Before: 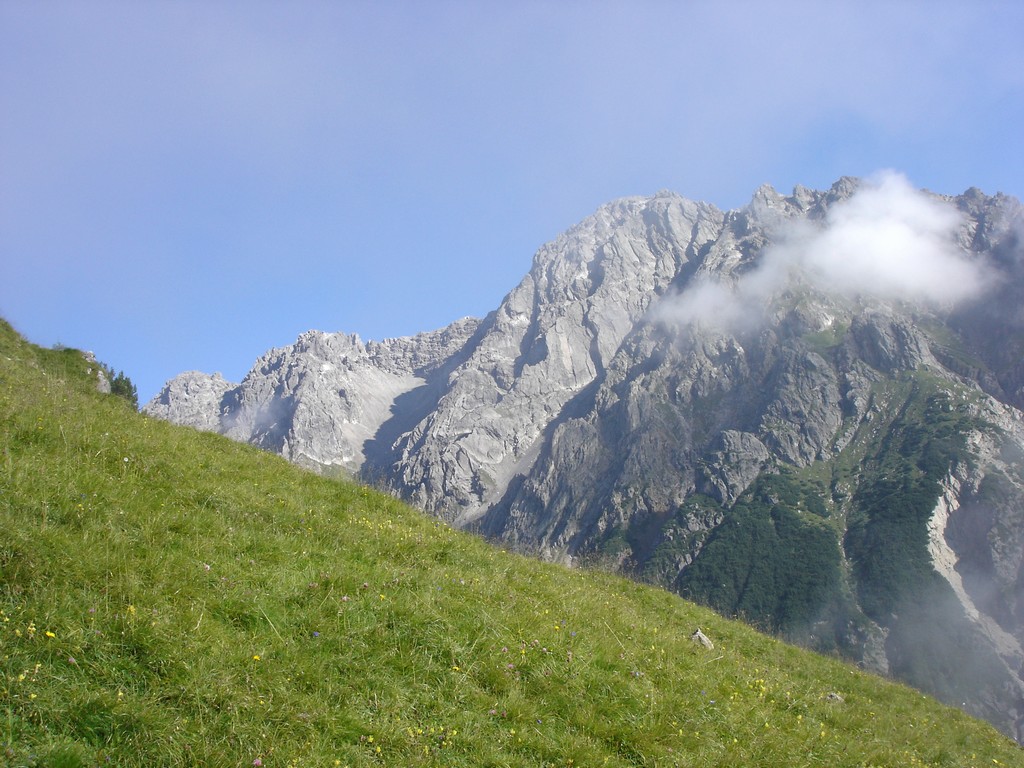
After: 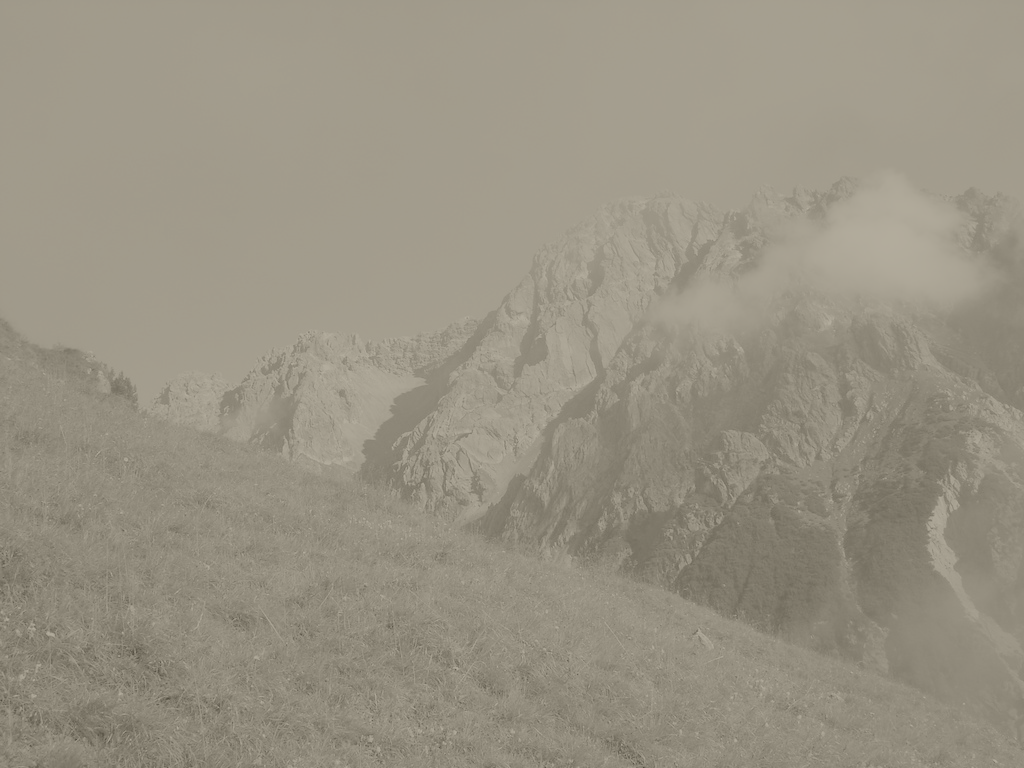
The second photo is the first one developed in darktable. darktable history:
colorize: hue 41.44°, saturation 22%, source mix 60%, lightness 10.61%
contrast brightness saturation: brightness 1
